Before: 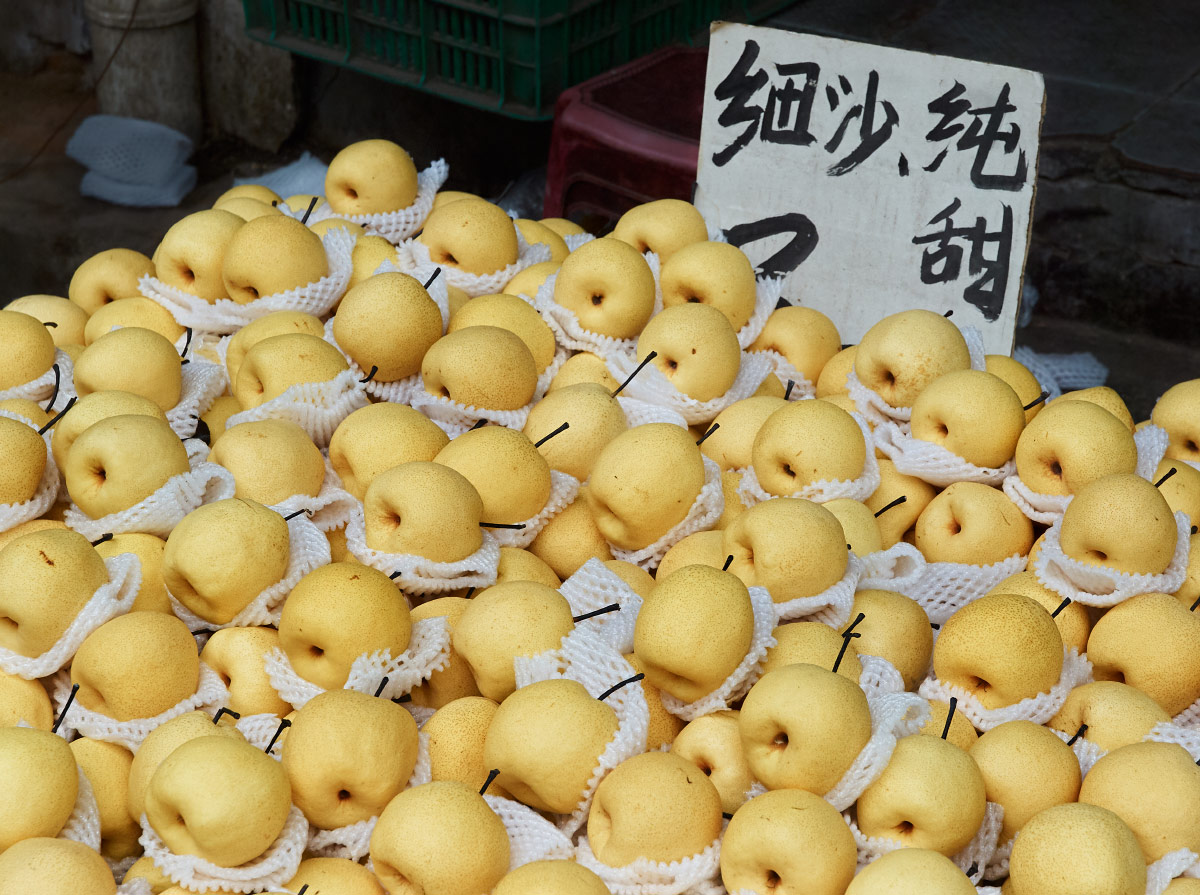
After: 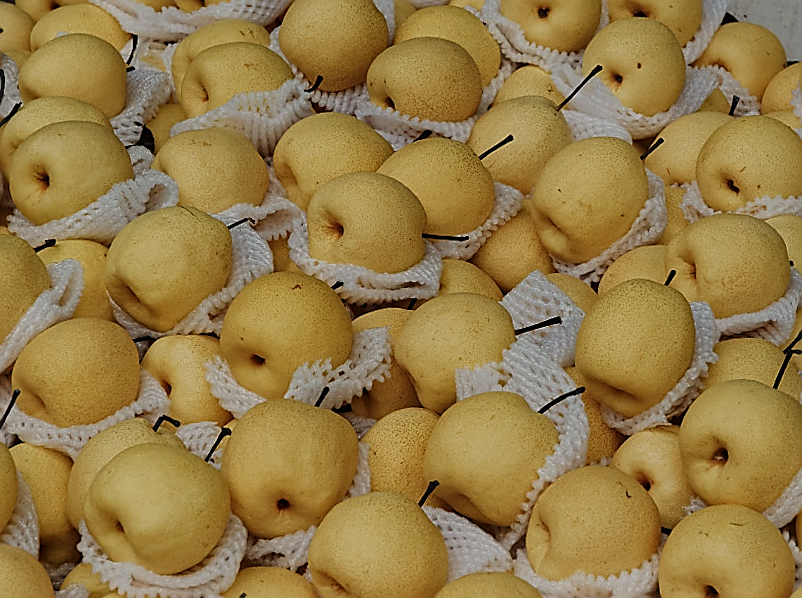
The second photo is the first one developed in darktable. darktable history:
local contrast: highlights 25%, shadows 75%, midtone range 0.75
color balance rgb: global vibrance -1%, saturation formula JzAzBz (2021)
haze removal: compatibility mode true, adaptive false
exposure: black level correction -0.016, exposure -1.018 EV, compensate highlight preservation false
white balance: red 1.045, blue 0.932
bloom: size 3%, threshold 100%, strength 0%
crop and rotate: angle -0.82°, left 3.85%, top 31.828%, right 27.992%
sharpen: radius 1.4, amount 1.25, threshold 0.7
